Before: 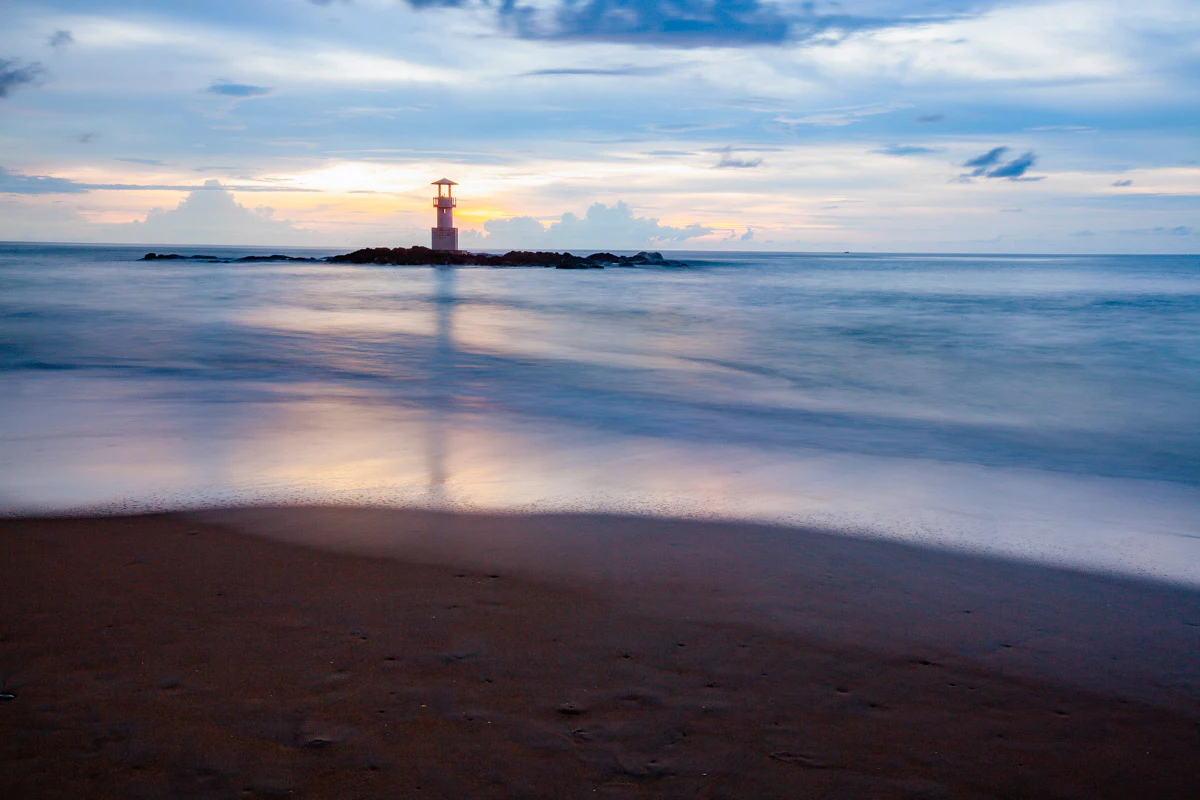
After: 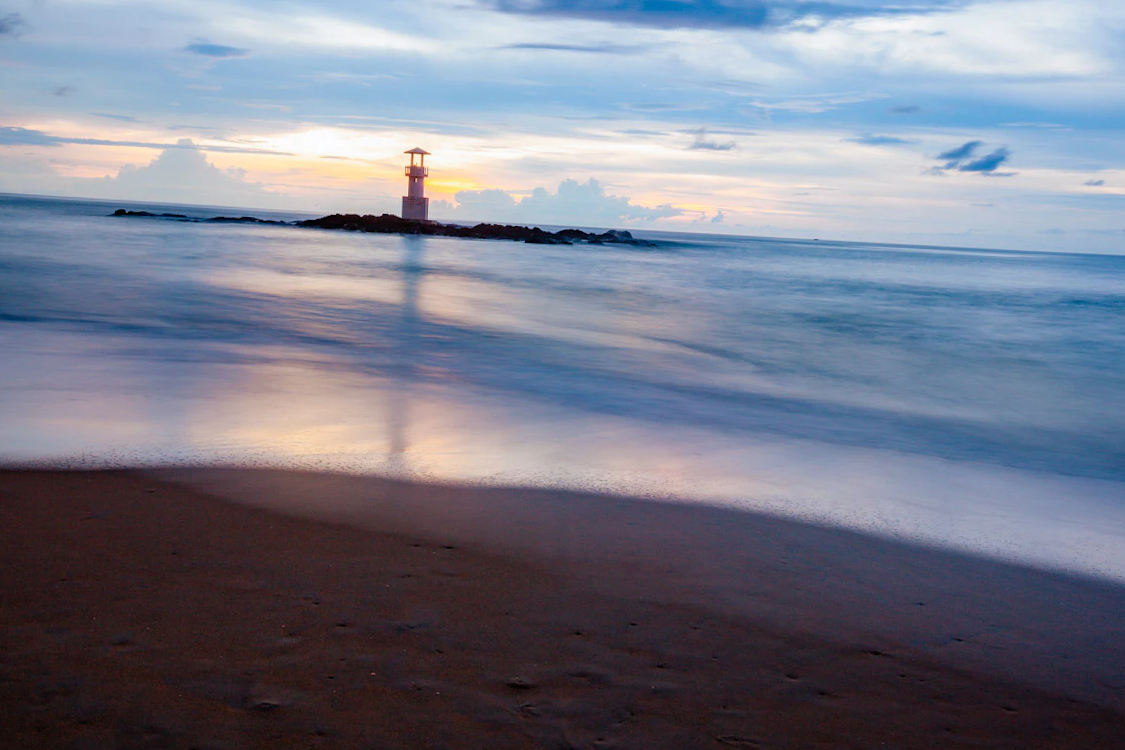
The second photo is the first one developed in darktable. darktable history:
crop and rotate: angle -2.56°
